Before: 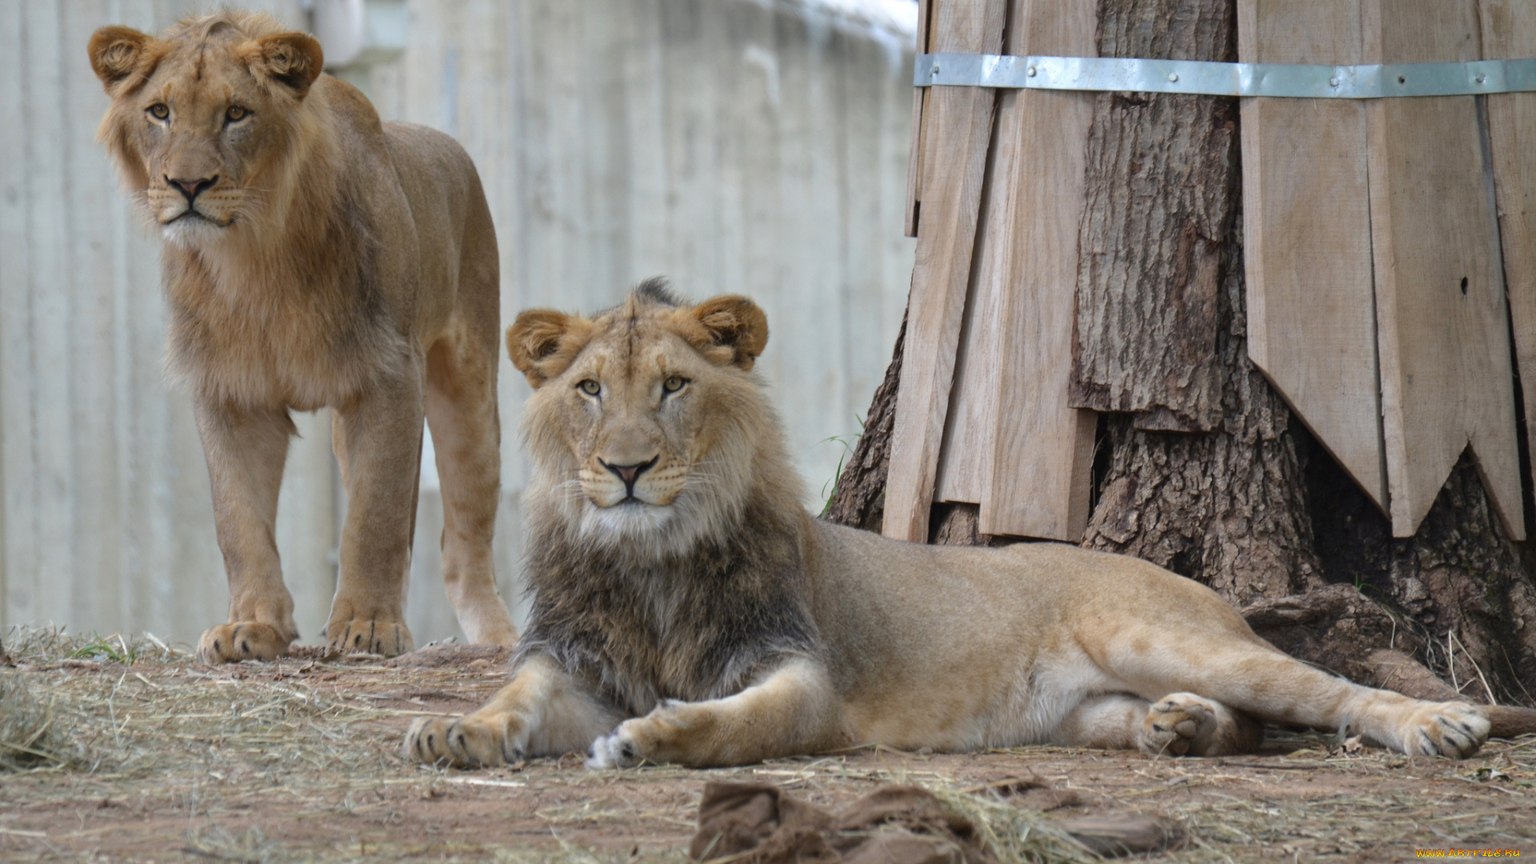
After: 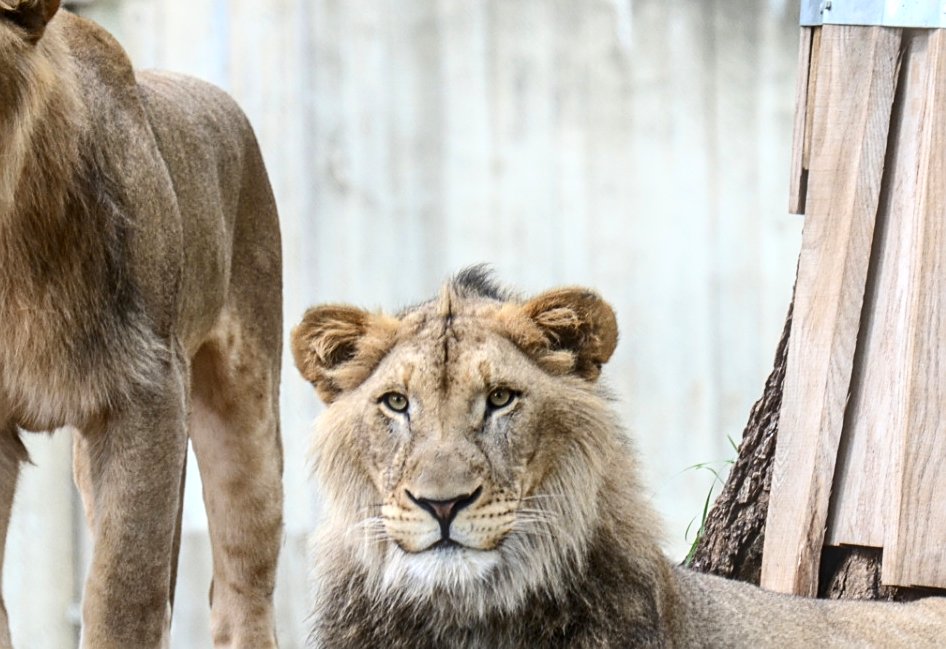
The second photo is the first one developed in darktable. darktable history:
exposure: black level correction 0, exposure 0.5 EV, compensate exposure bias true, compensate highlight preservation false
contrast brightness saturation: contrast 0.28
crop: left 17.835%, top 7.675%, right 32.881%, bottom 32.213%
local contrast: on, module defaults
bloom: size 9%, threshold 100%, strength 7%
sharpen: on, module defaults
